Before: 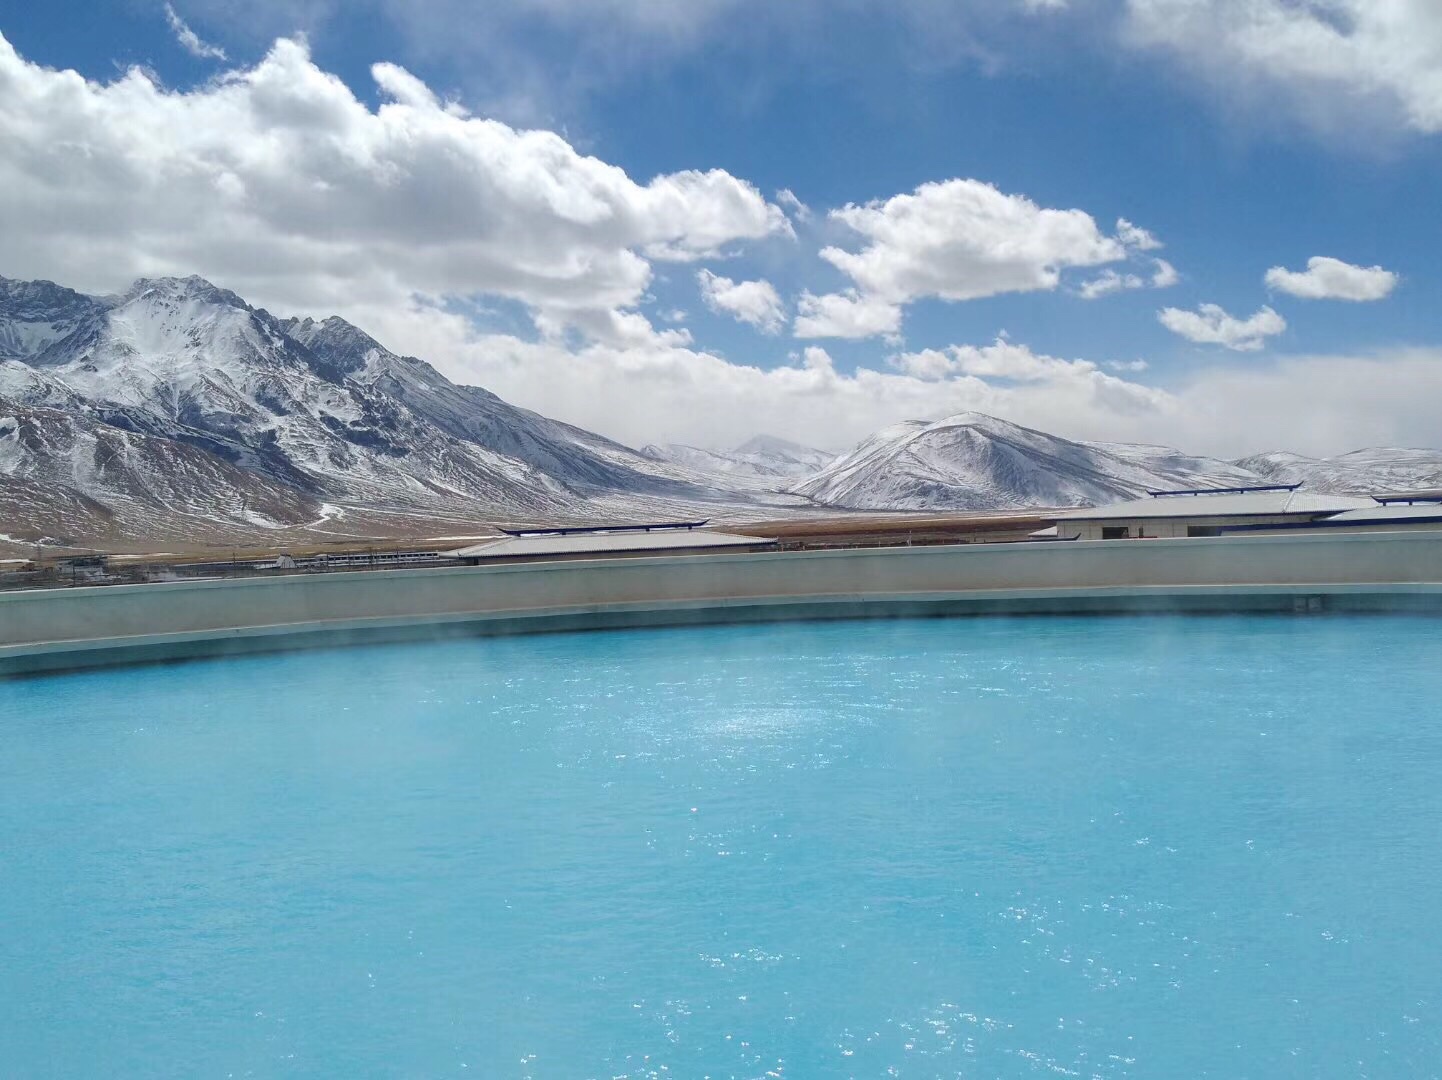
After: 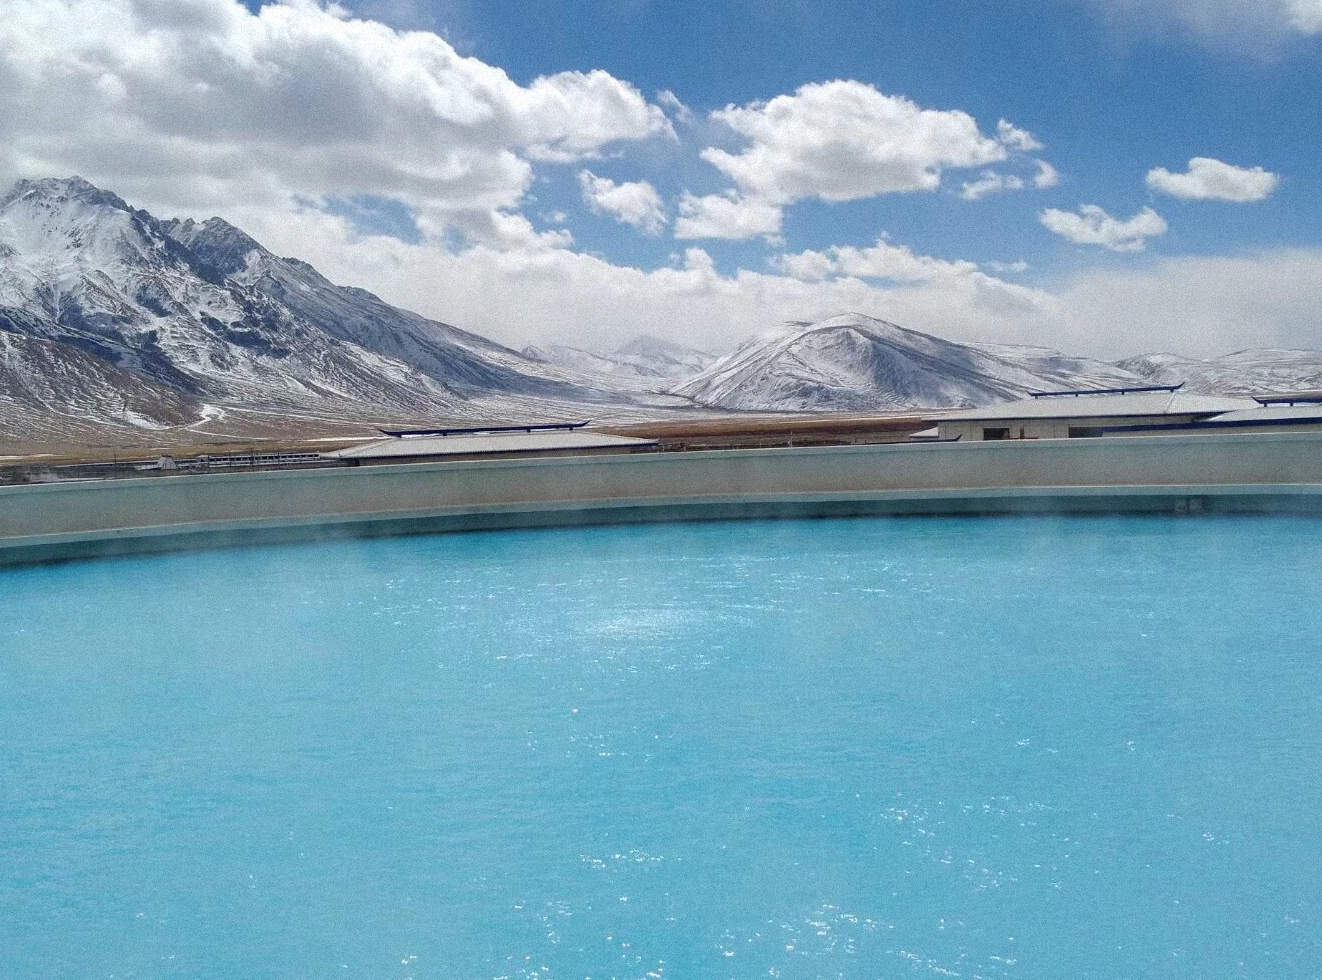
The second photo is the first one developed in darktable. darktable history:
grain: mid-tones bias 0%
crop and rotate: left 8.262%, top 9.226%
color balance: mode lift, gamma, gain (sRGB), lift [0.97, 1, 1, 1], gamma [1.03, 1, 1, 1]
